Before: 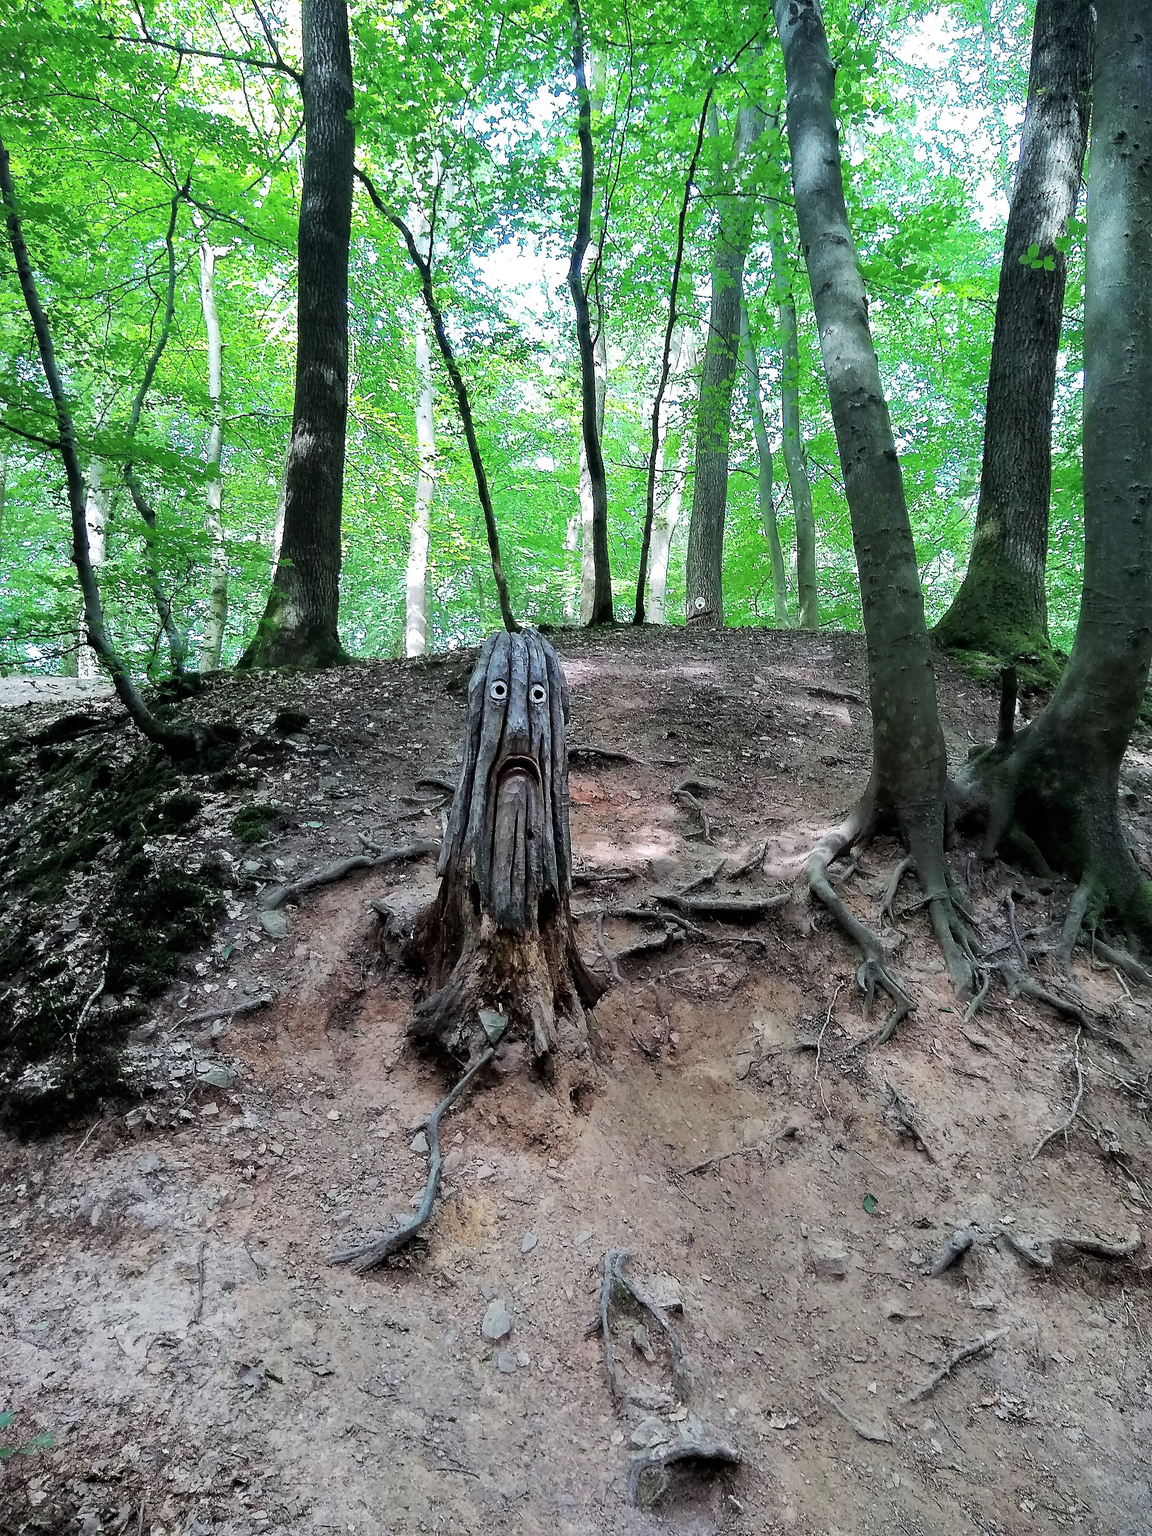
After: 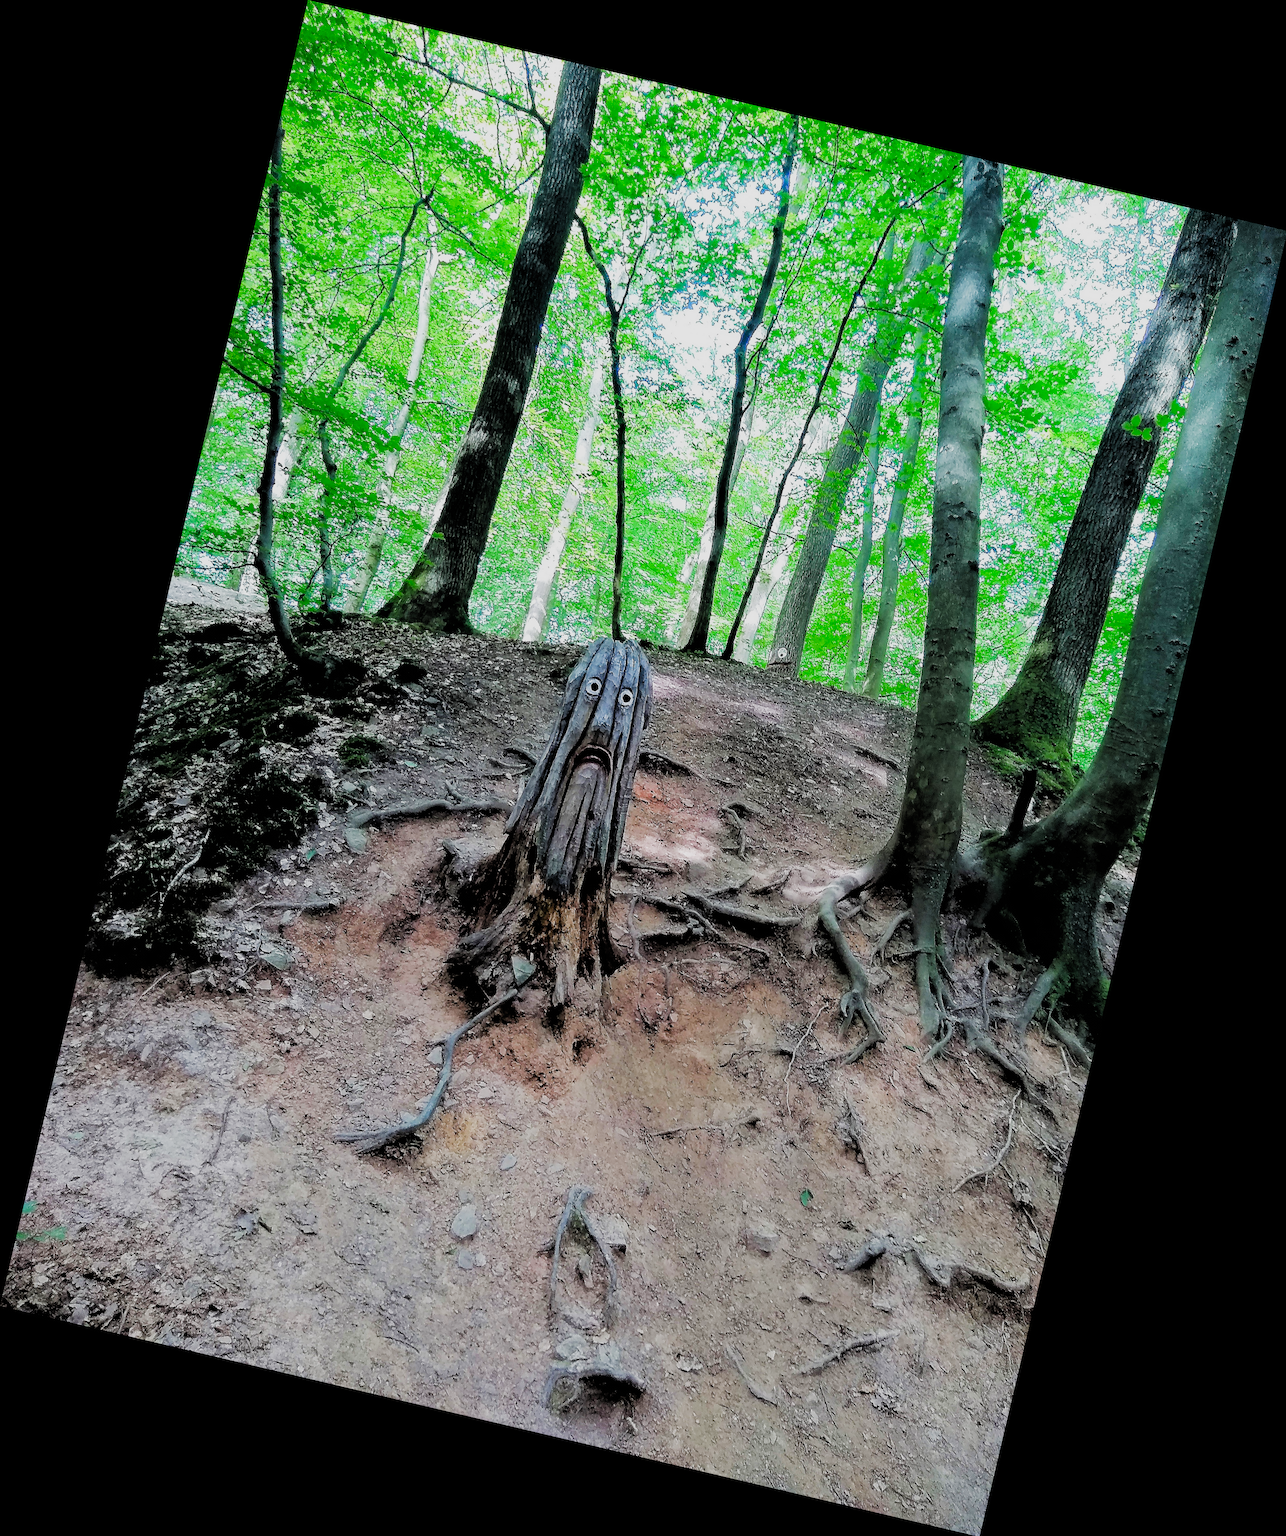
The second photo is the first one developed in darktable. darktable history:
exposure: exposure 0.515 EV, compensate highlight preservation false
white balance: red 1, blue 1
rotate and perspective: rotation 13.27°, automatic cropping off
filmic rgb: black relative exposure -4.4 EV, white relative exposure 5 EV, threshold 3 EV, hardness 2.23, latitude 40.06%, contrast 1.15, highlights saturation mix 10%, shadows ↔ highlights balance 1.04%, preserve chrominance RGB euclidean norm (legacy), color science v4 (2020), enable highlight reconstruction true
